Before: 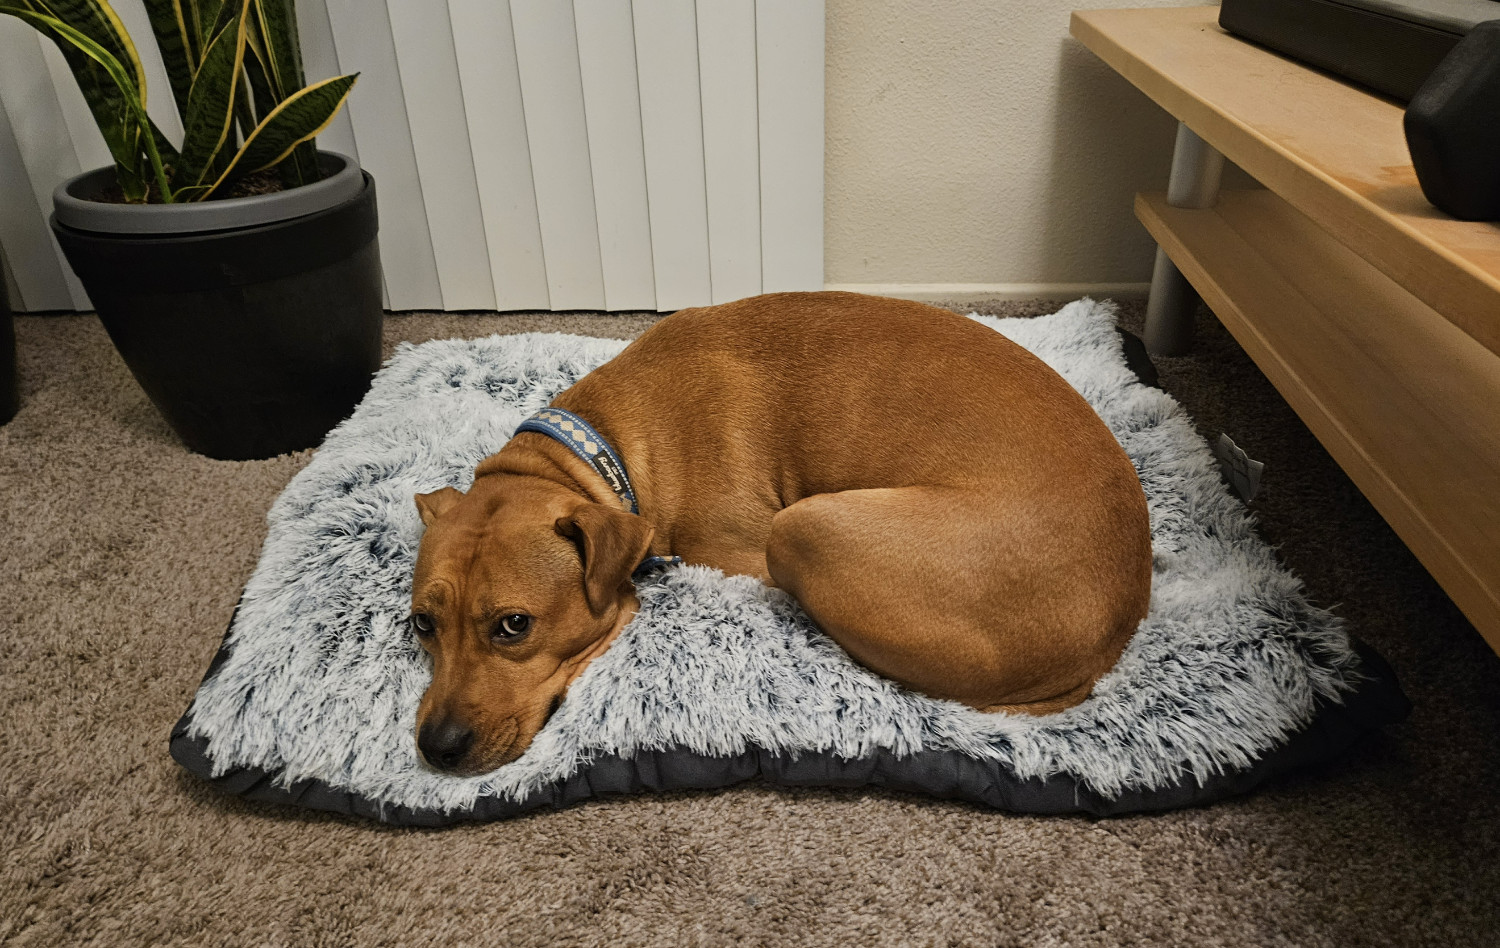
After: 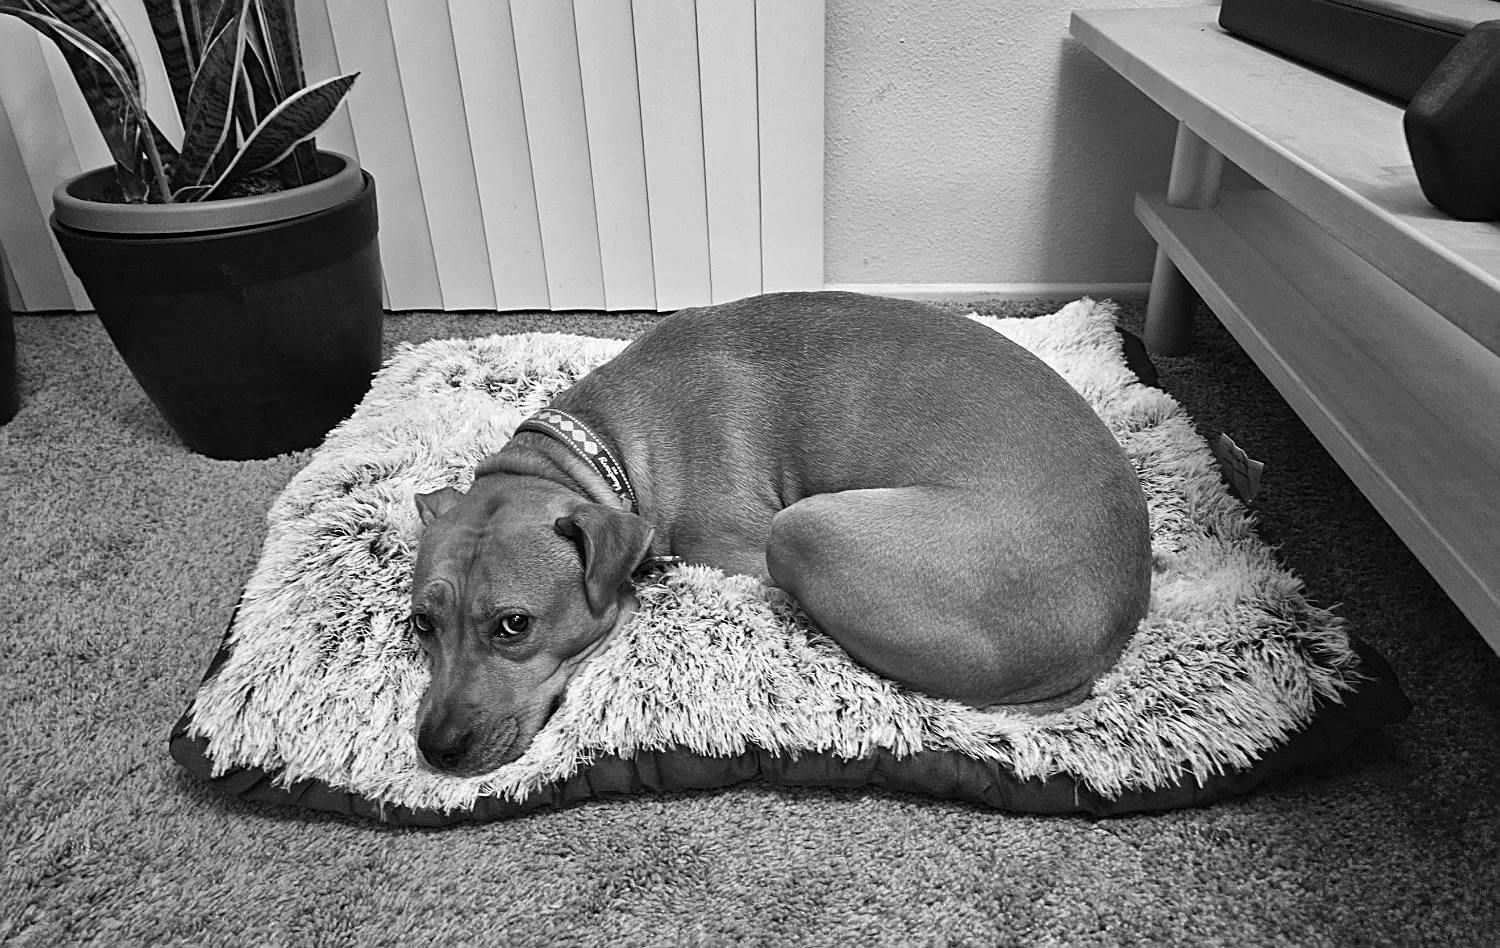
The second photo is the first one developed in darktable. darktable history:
monochrome: a -71.75, b 75.82
shadows and highlights: soften with gaussian
sharpen: on, module defaults
exposure: exposure 0.7 EV, compensate highlight preservation false
